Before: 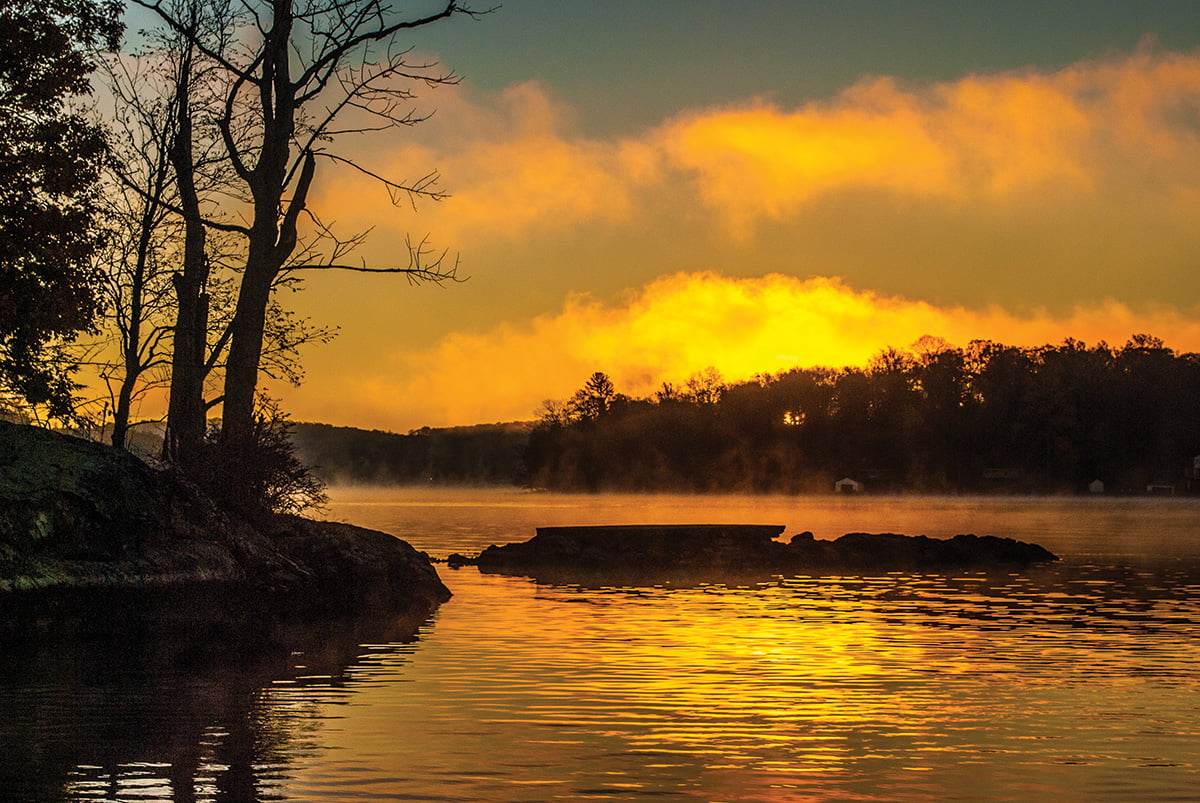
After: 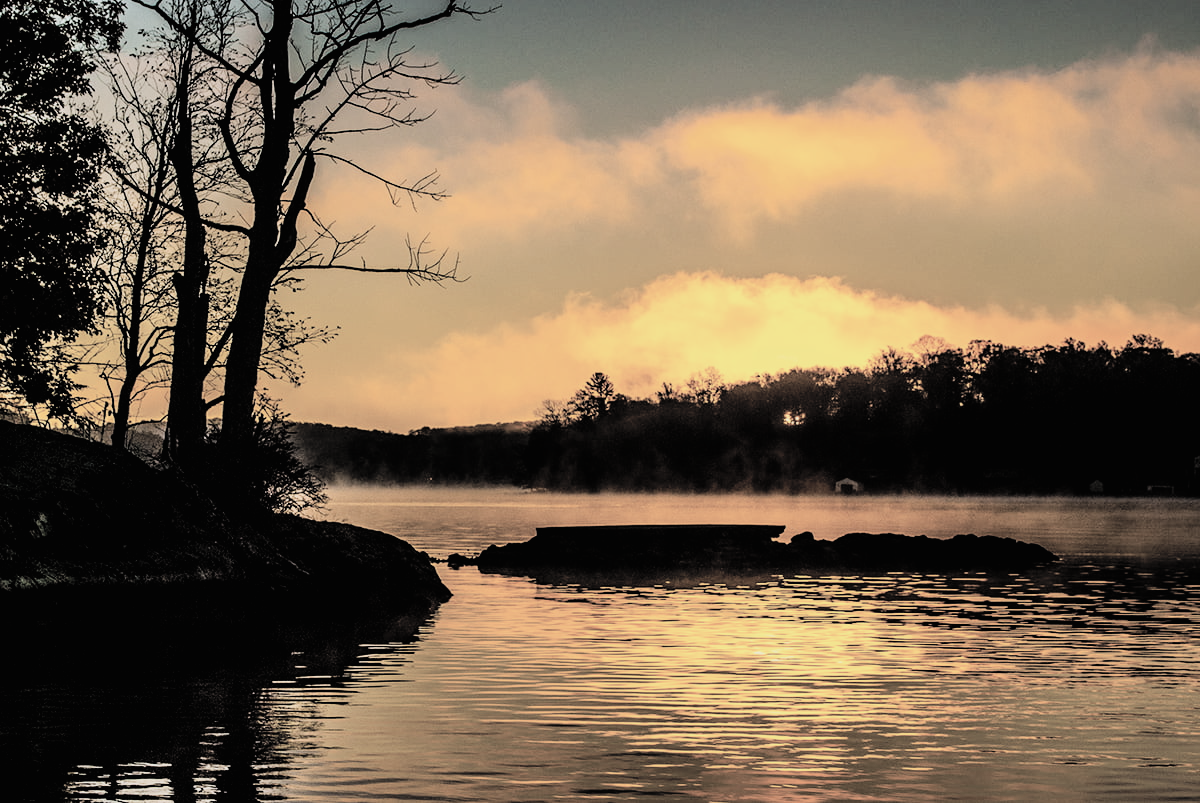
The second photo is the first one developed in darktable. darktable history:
contrast brightness saturation: brightness 0.18, saturation -0.5
filmic rgb: black relative exposure -5 EV, hardness 2.88, contrast 1.4, highlights saturation mix -30%
